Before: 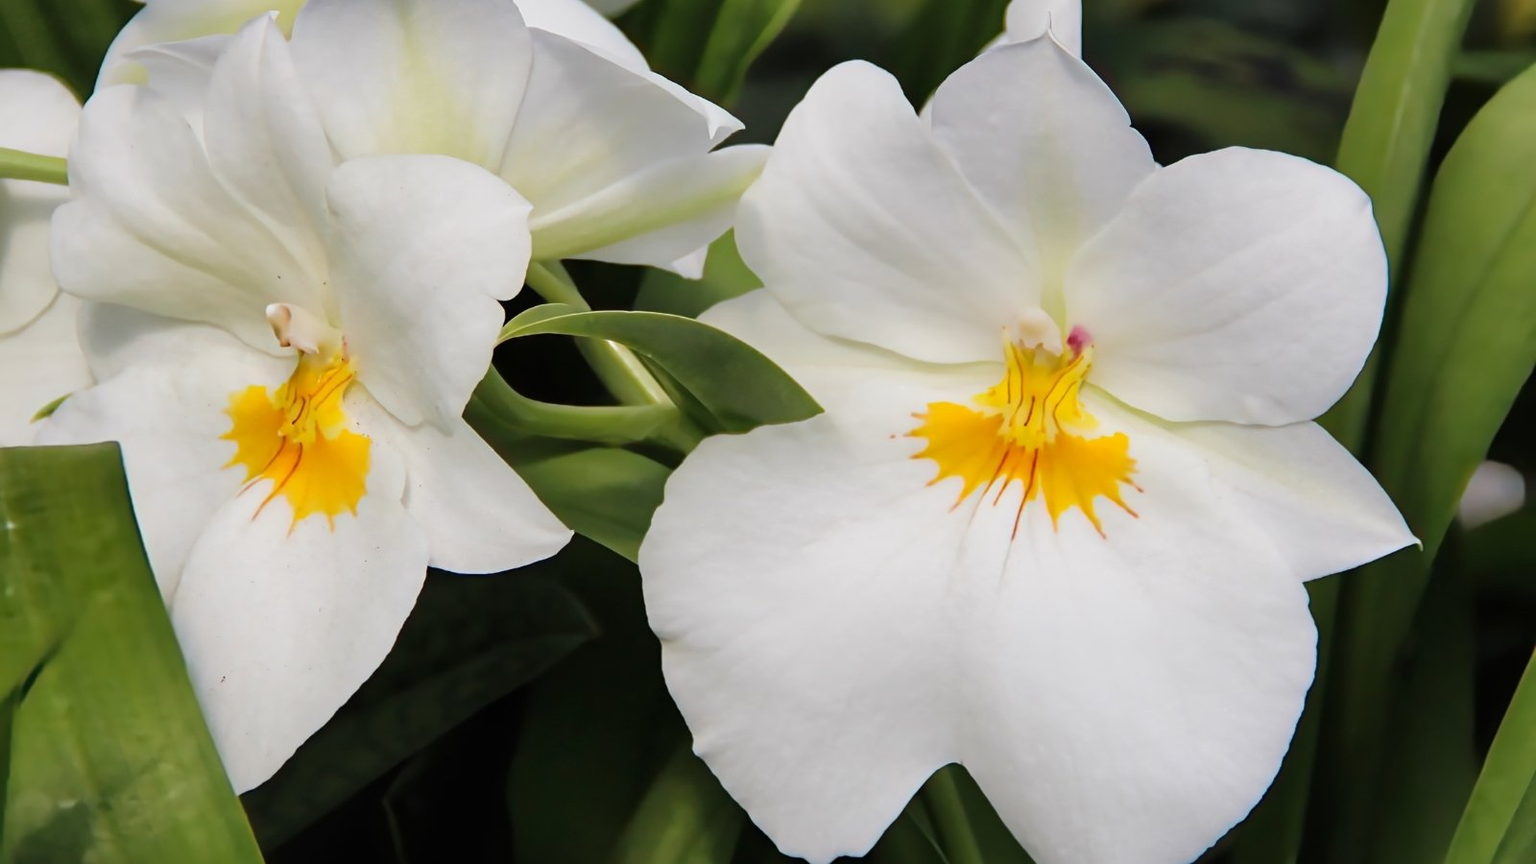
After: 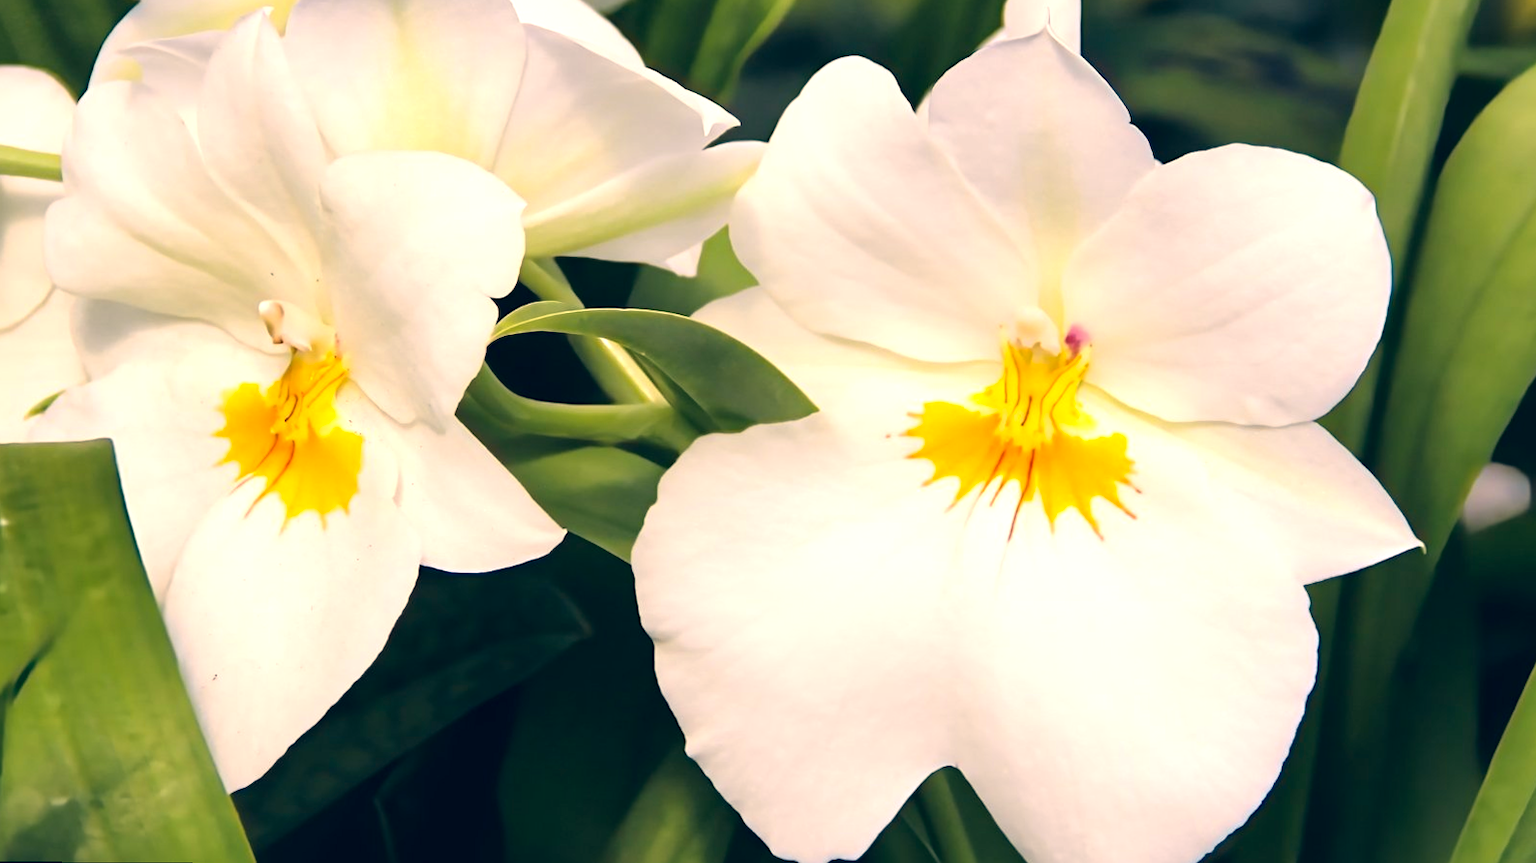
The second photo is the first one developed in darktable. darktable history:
color correction: highlights a* 10.32, highlights b* 14.66, shadows a* -9.59, shadows b* -15.02
exposure: exposure 0.74 EV, compensate highlight preservation false
rotate and perspective: rotation 0.192°, lens shift (horizontal) -0.015, crop left 0.005, crop right 0.996, crop top 0.006, crop bottom 0.99
